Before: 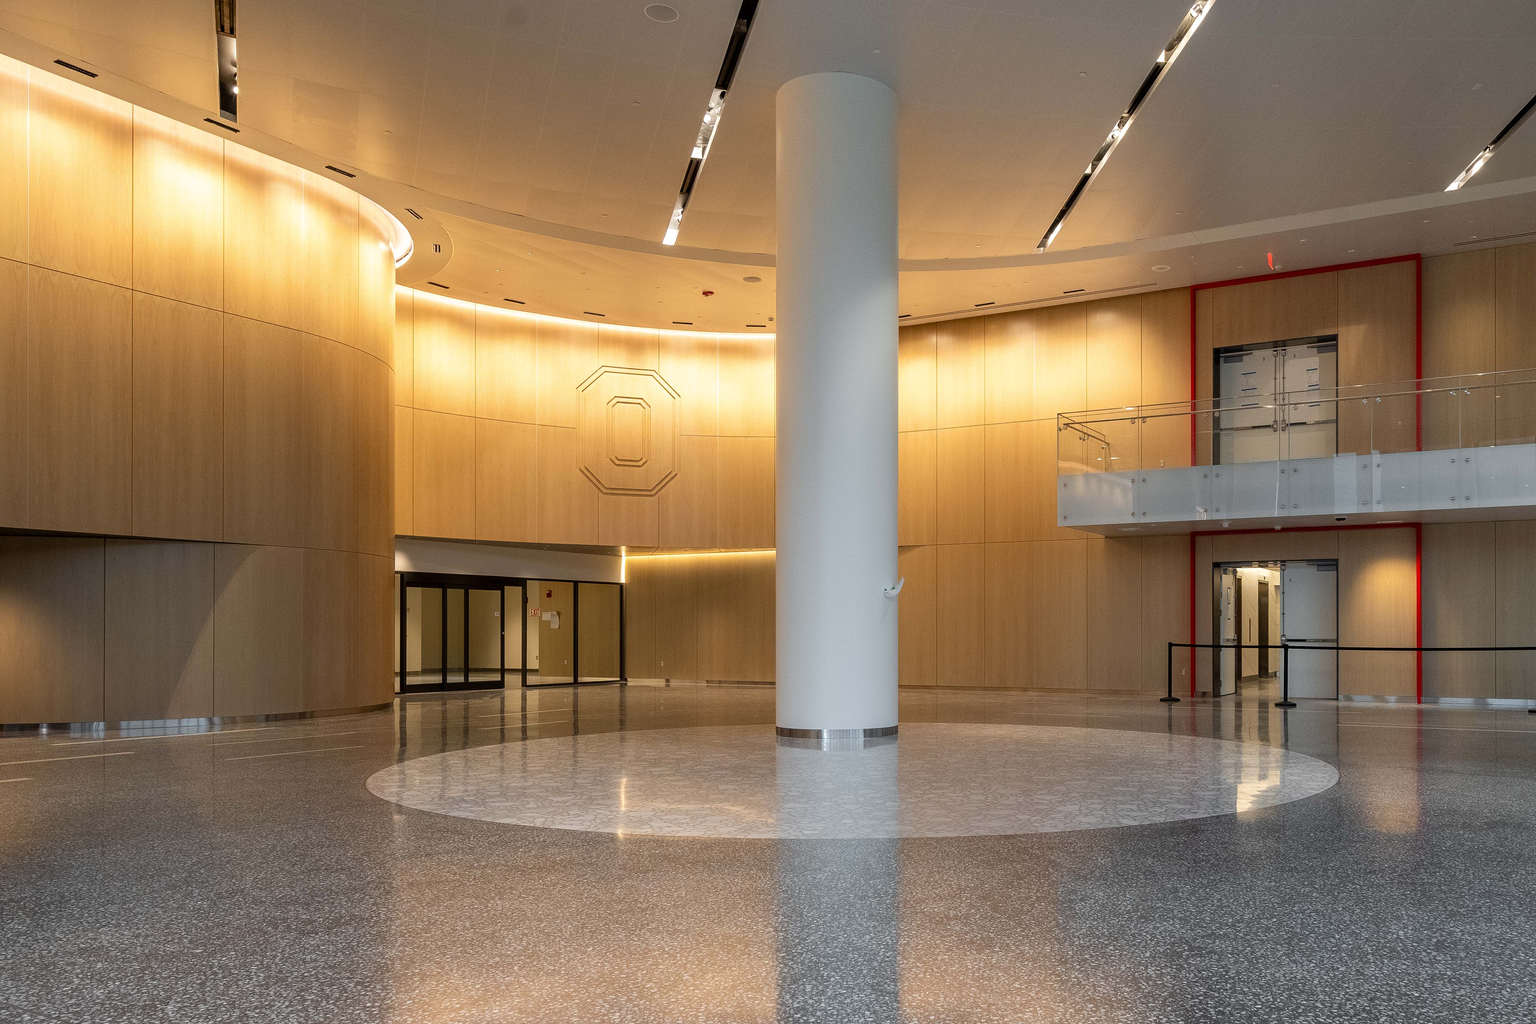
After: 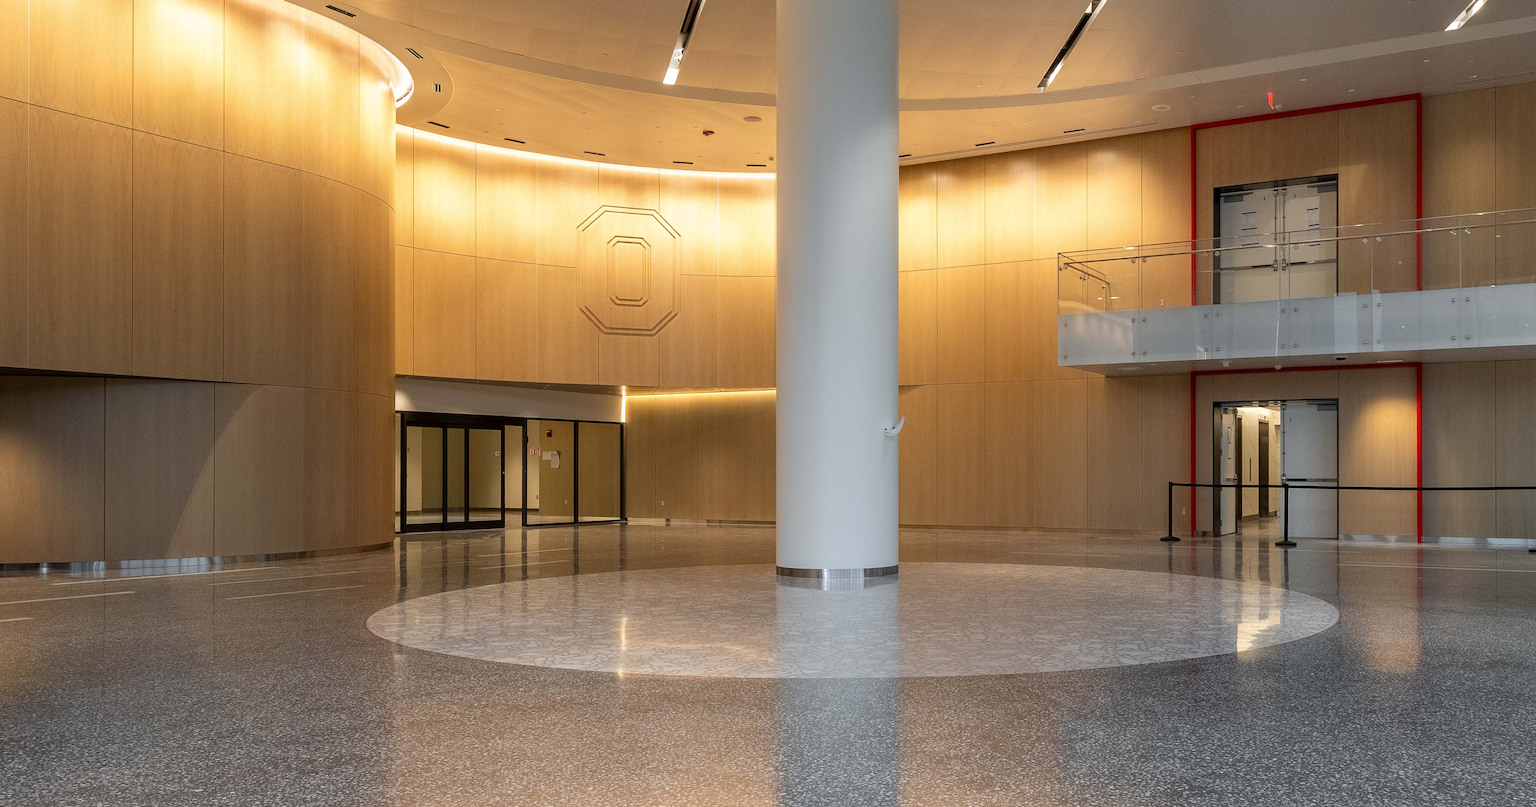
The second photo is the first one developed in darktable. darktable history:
crop and rotate: top 15.729%, bottom 5.444%
exposure: compensate highlight preservation false
